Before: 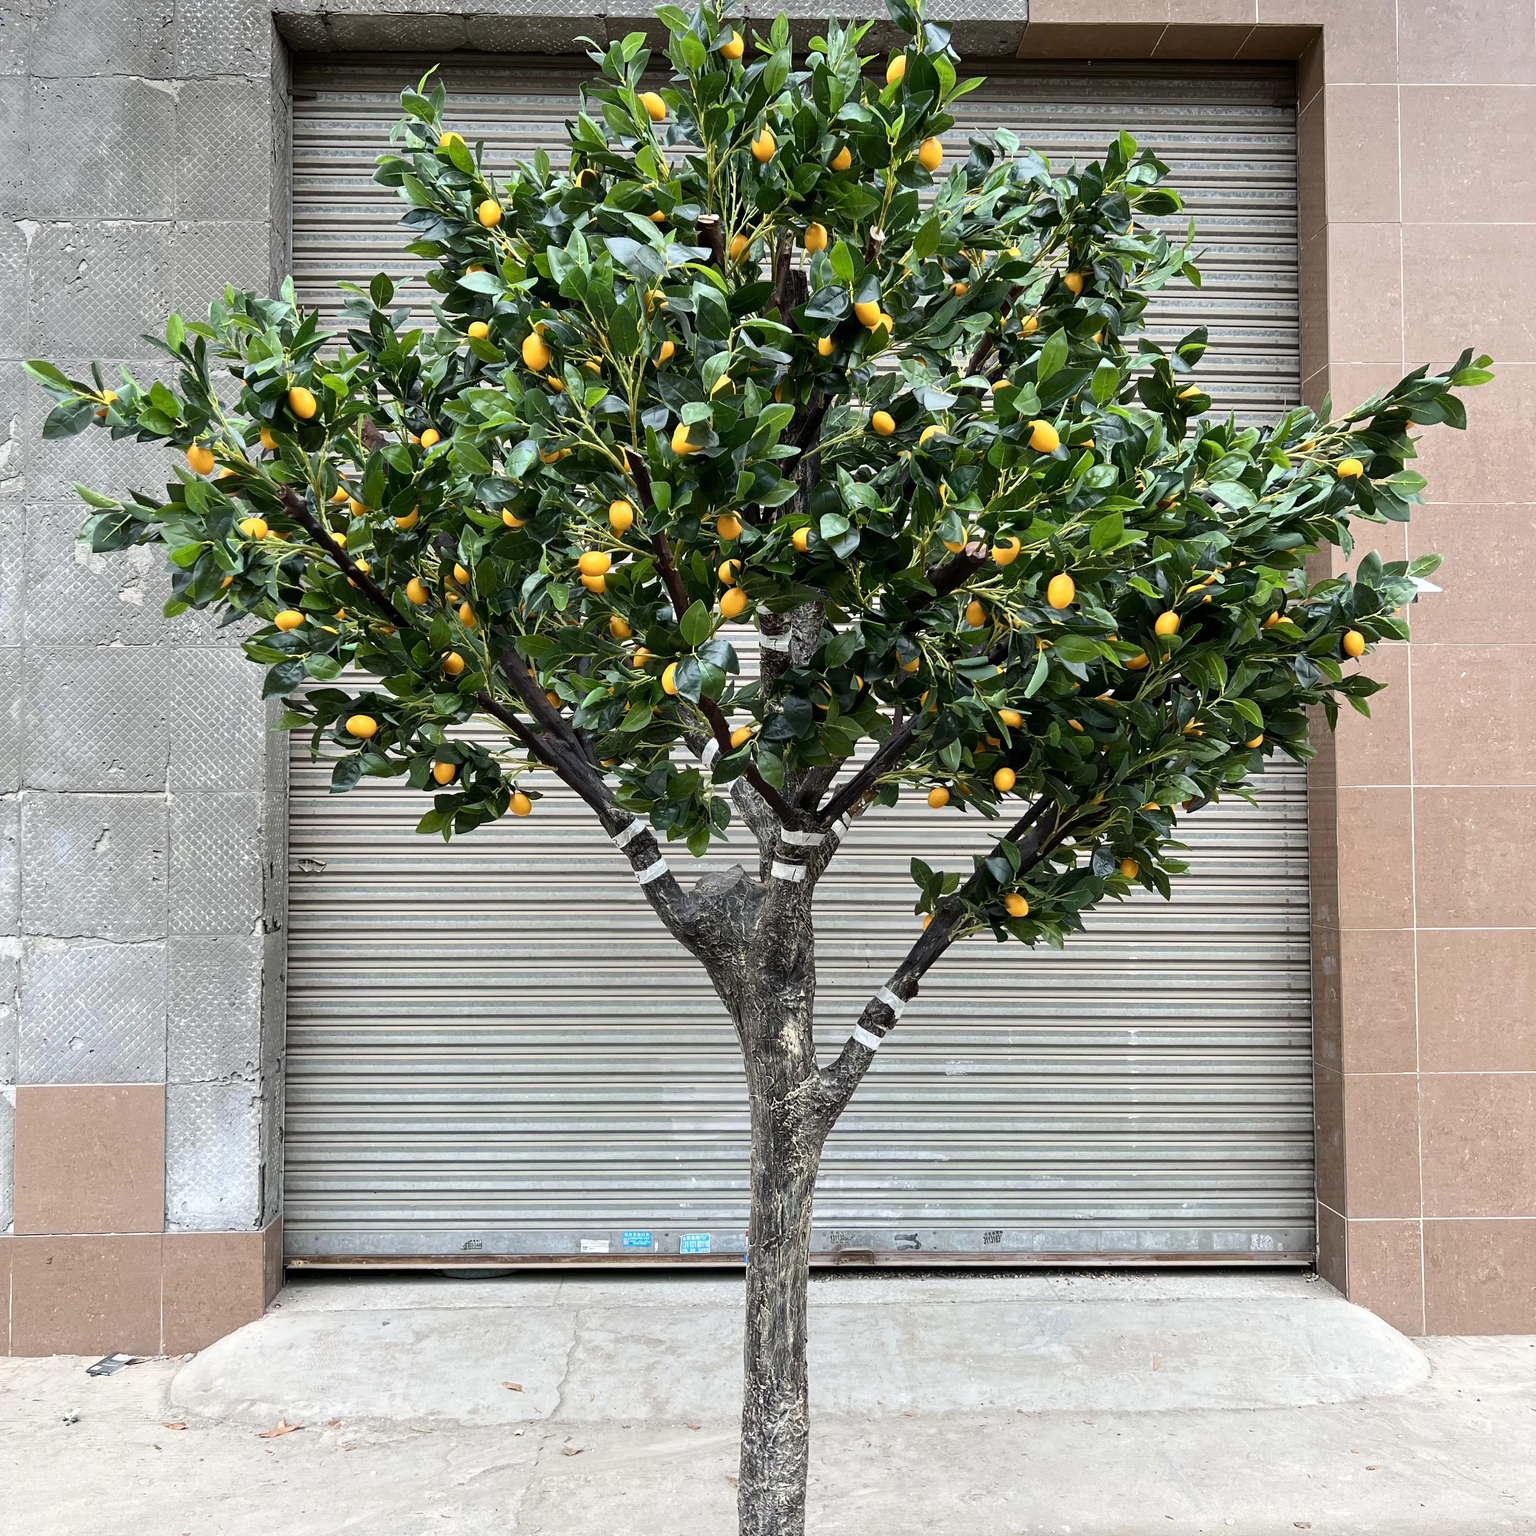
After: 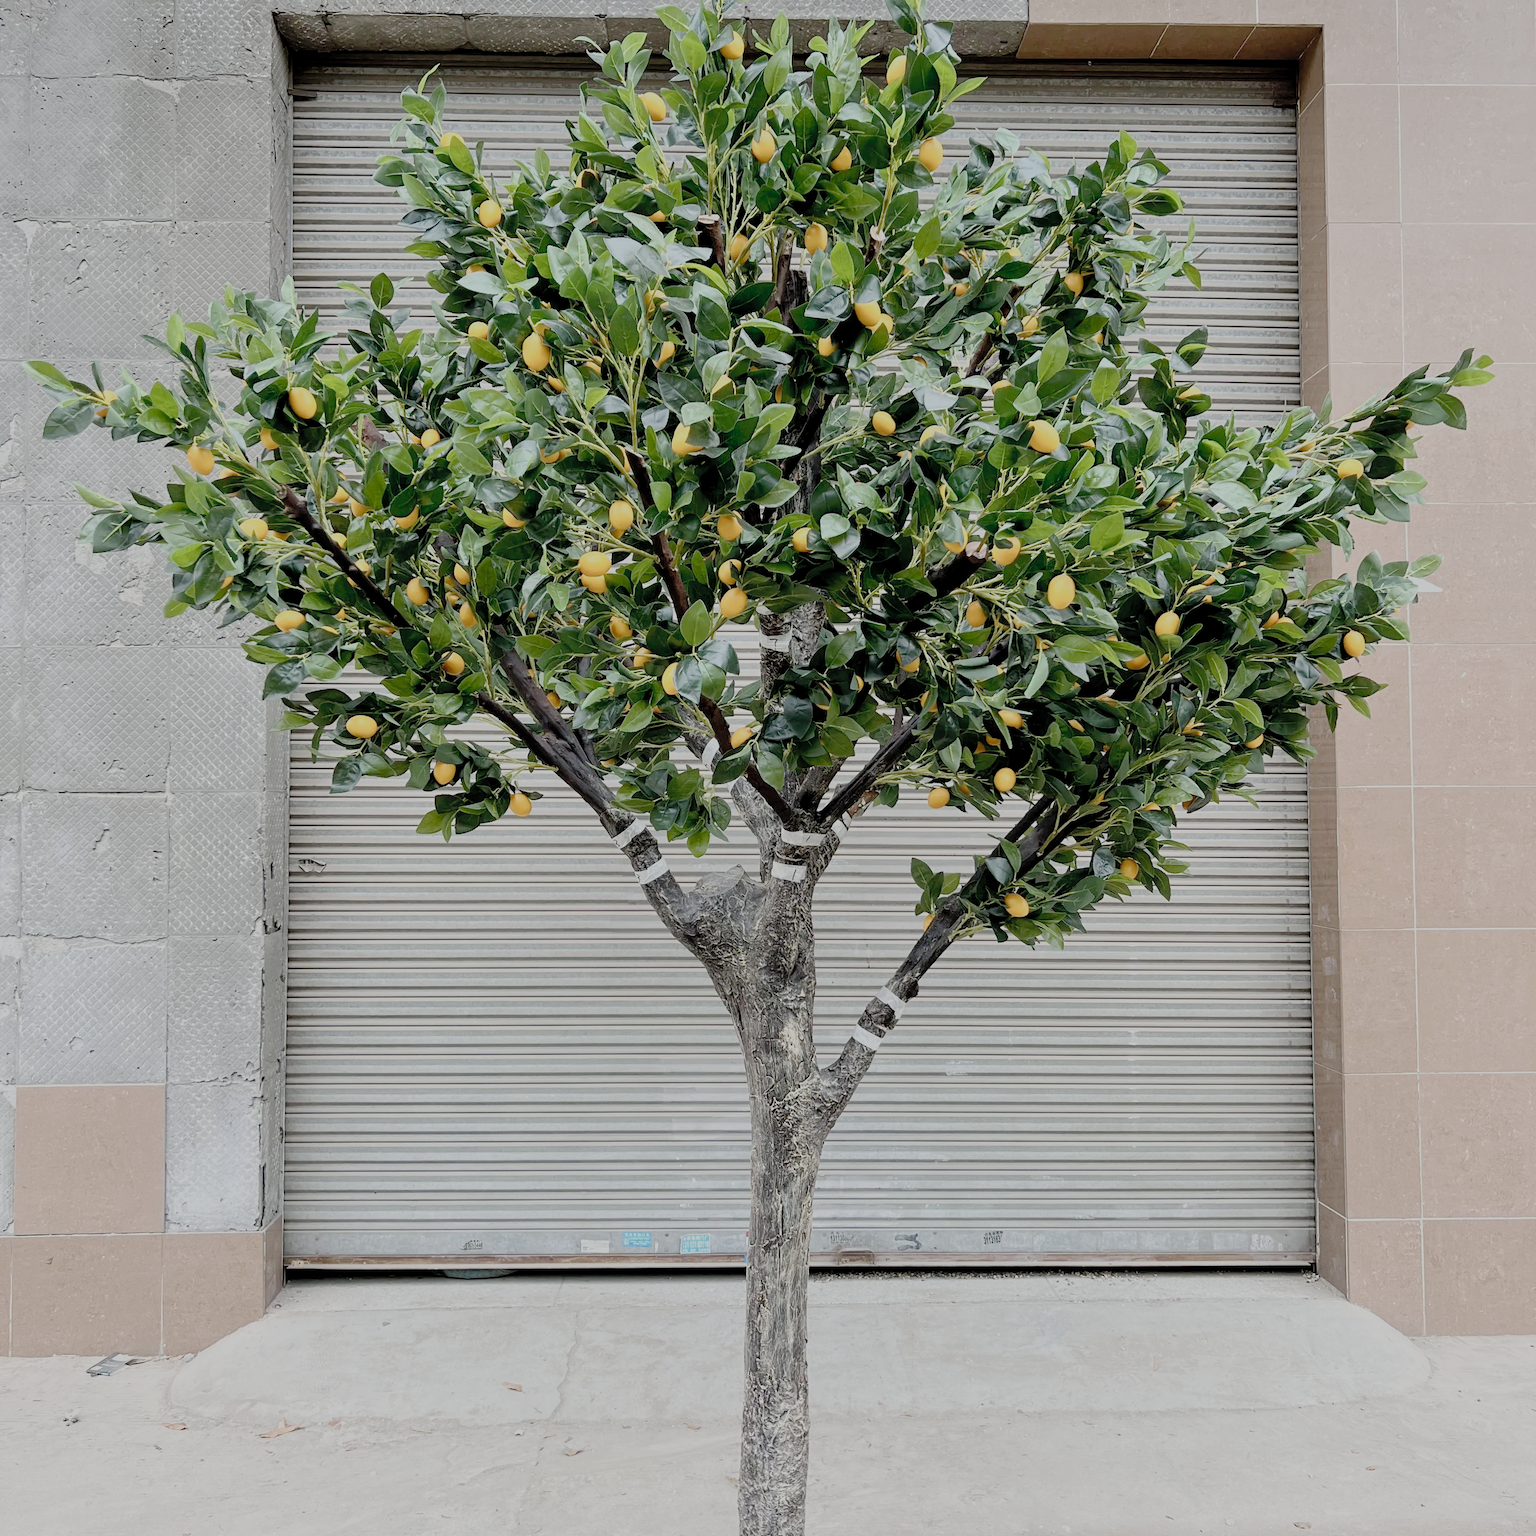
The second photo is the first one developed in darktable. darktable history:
contrast brightness saturation: brightness 0.146
filmic rgb: black relative exposure -7.01 EV, white relative exposure 6.06 EV, target black luminance 0%, hardness 2.76, latitude 61.81%, contrast 0.692, highlights saturation mix 11.1%, shadows ↔ highlights balance -0.095%, add noise in highlights 0.001, preserve chrominance no, color science v3 (2019), use custom middle-gray values true, iterations of high-quality reconstruction 0, contrast in highlights soft
